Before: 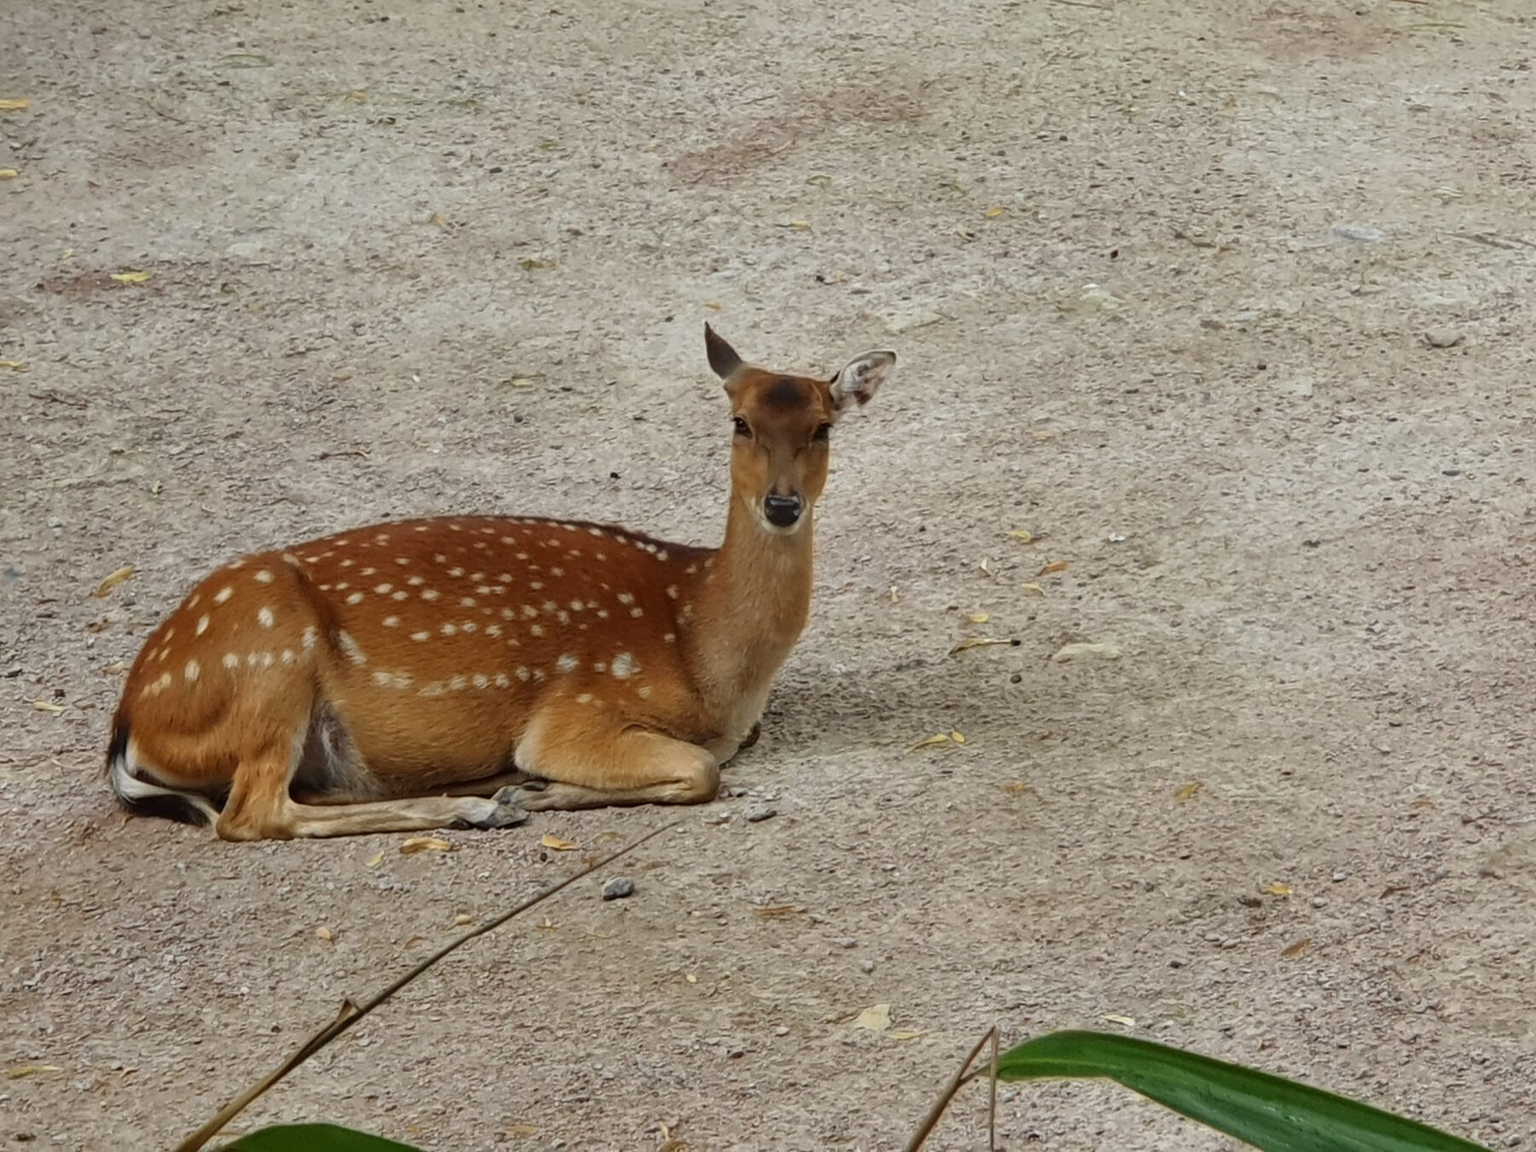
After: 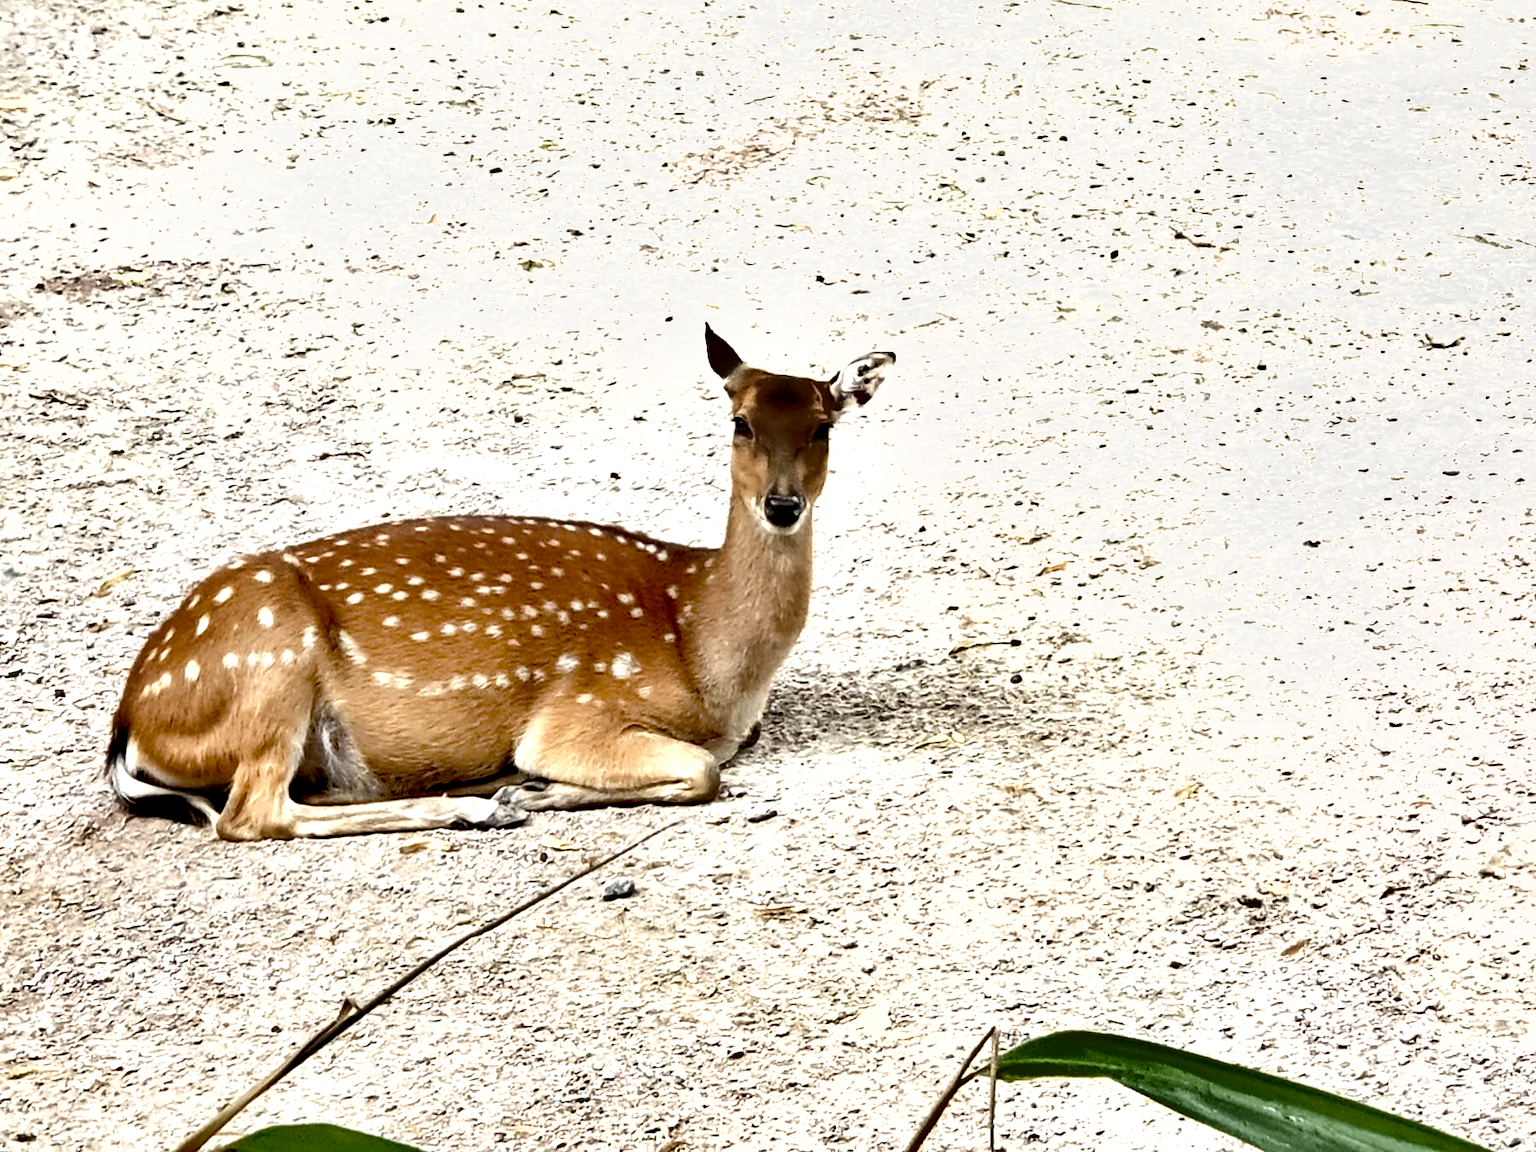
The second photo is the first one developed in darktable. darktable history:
exposure: black level correction 0.016, exposure 1.774 EV, compensate highlight preservation false
shadows and highlights: shadows 12, white point adjustment 1.2, soften with gaussian
color correction: saturation 0.57
